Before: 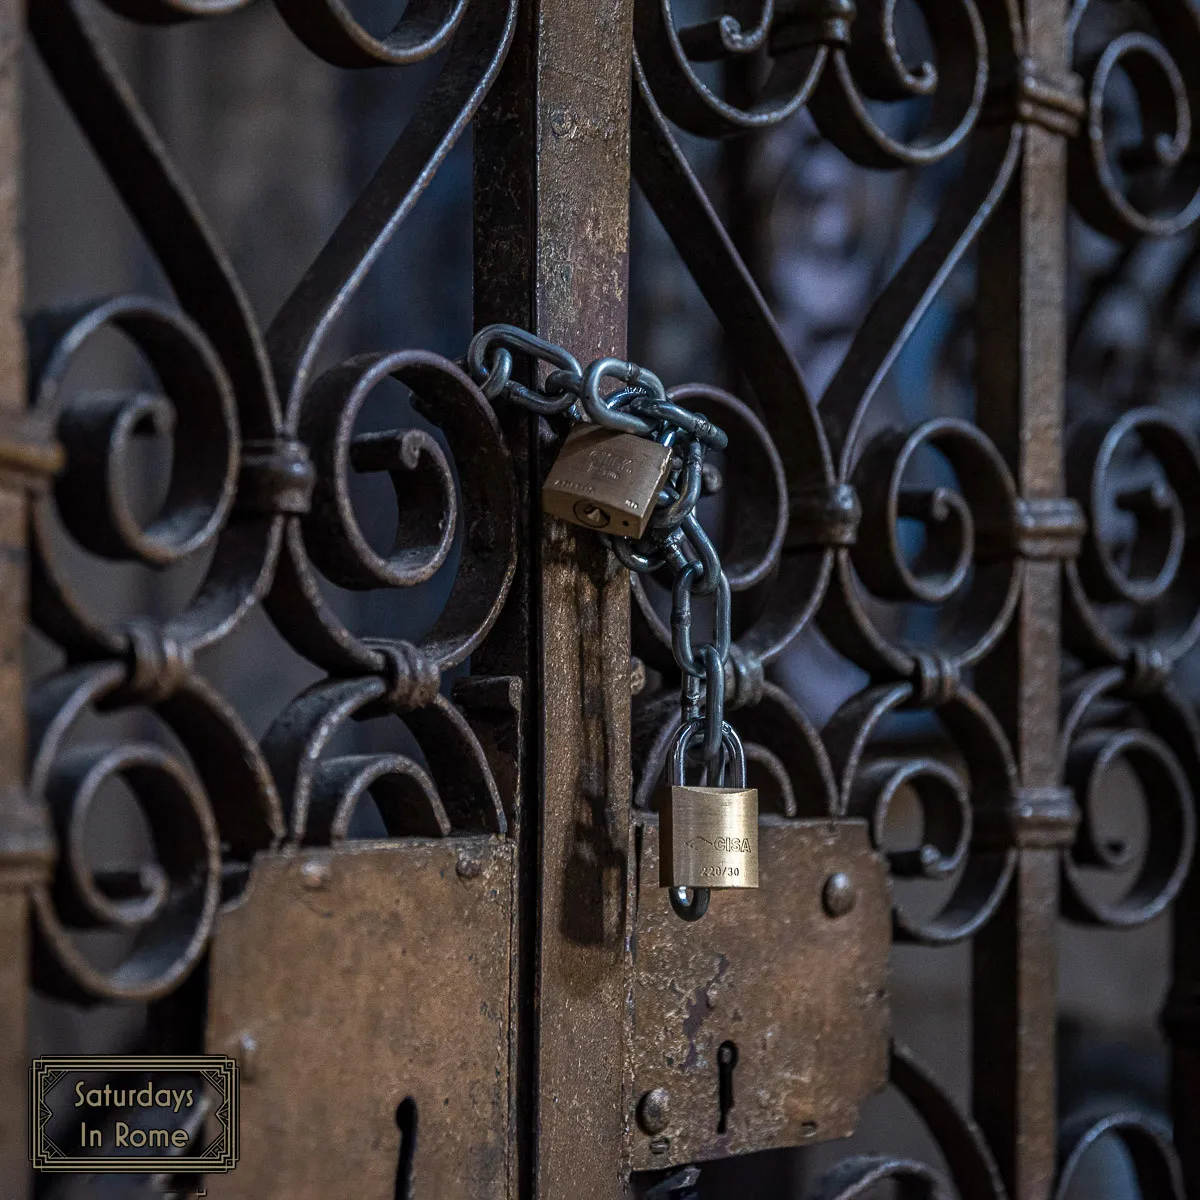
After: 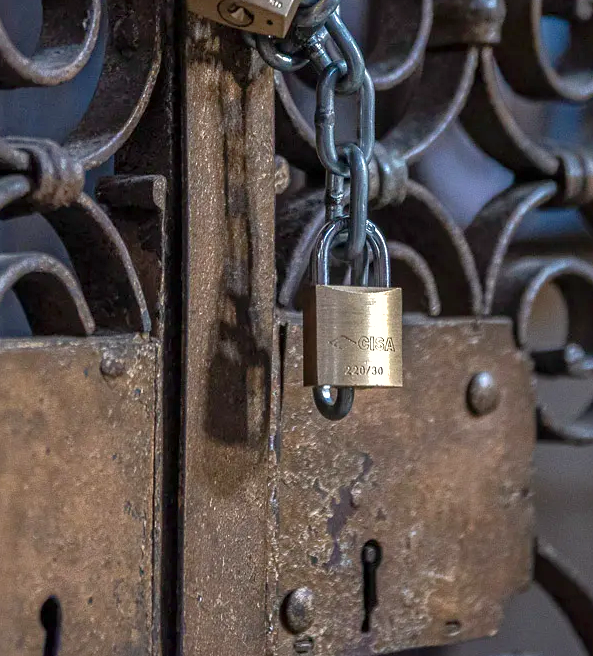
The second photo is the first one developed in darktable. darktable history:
exposure: exposure 0.566 EV, compensate highlight preservation false
shadows and highlights: on, module defaults
crop: left 29.672%, top 41.786%, right 20.851%, bottom 3.487%
